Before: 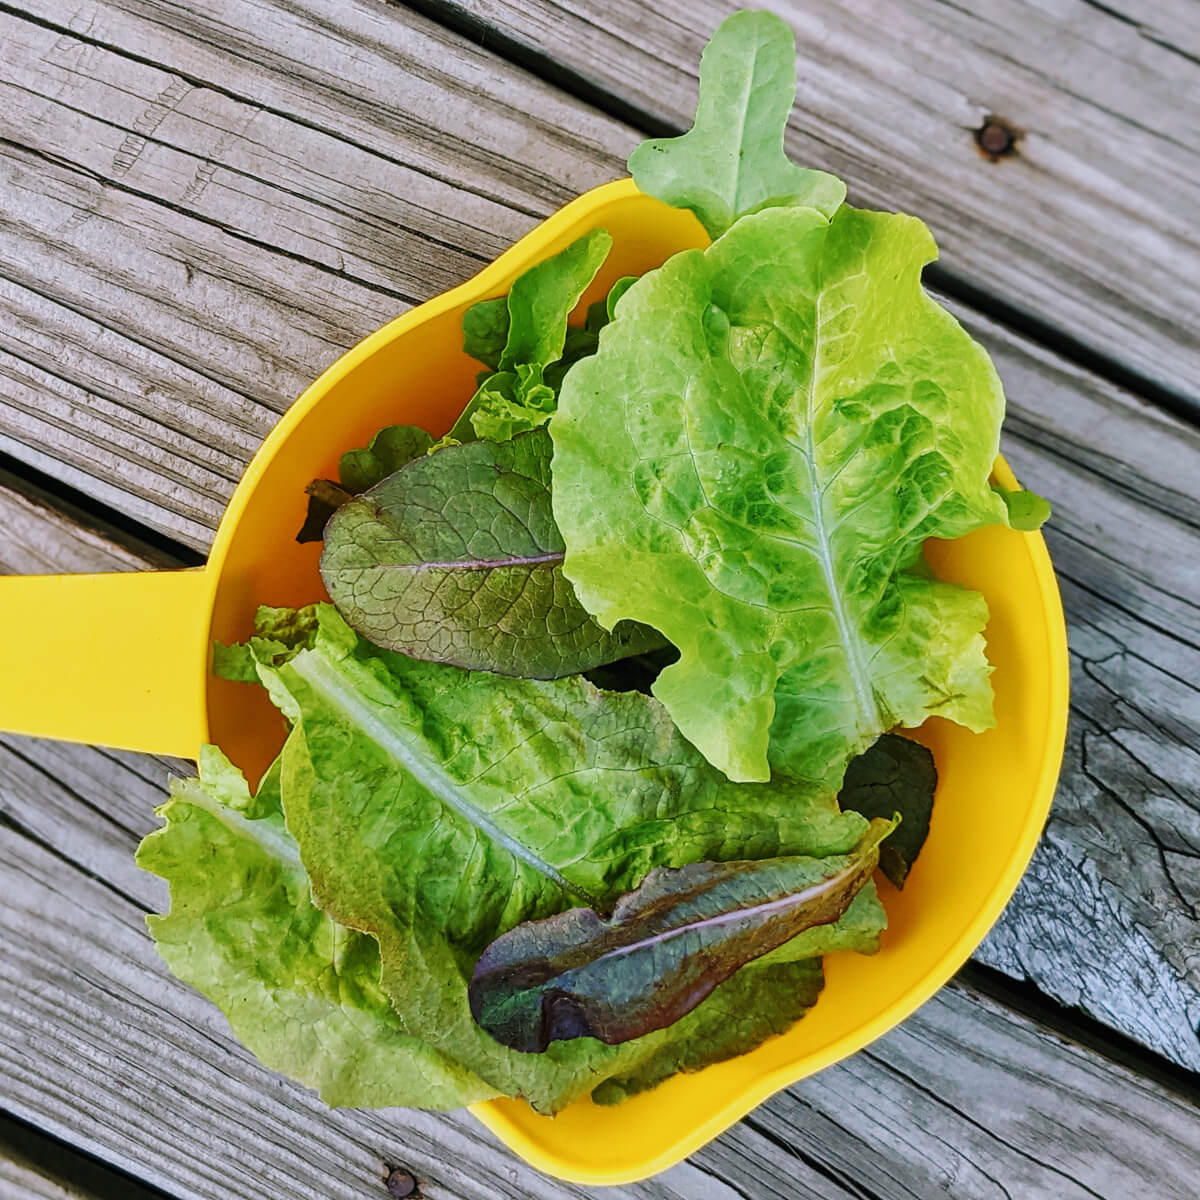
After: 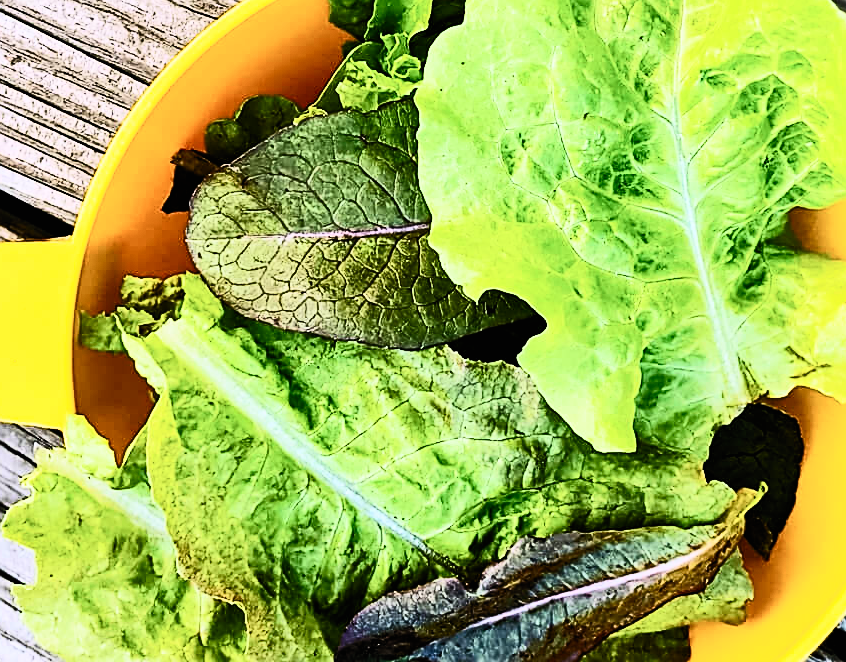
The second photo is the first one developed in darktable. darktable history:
crop: left 11.172%, top 27.507%, right 18.299%, bottom 17.312%
haze removal: compatibility mode true, adaptive false
contrast brightness saturation: contrast 0.605, brightness 0.331, saturation 0.138
filmic rgb: black relative exposure -5.05 EV, white relative exposure 3.96 EV, hardness 2.89, contrast 1.298, highlights saturation mix -10.04%
sharpen: on, module defaults
